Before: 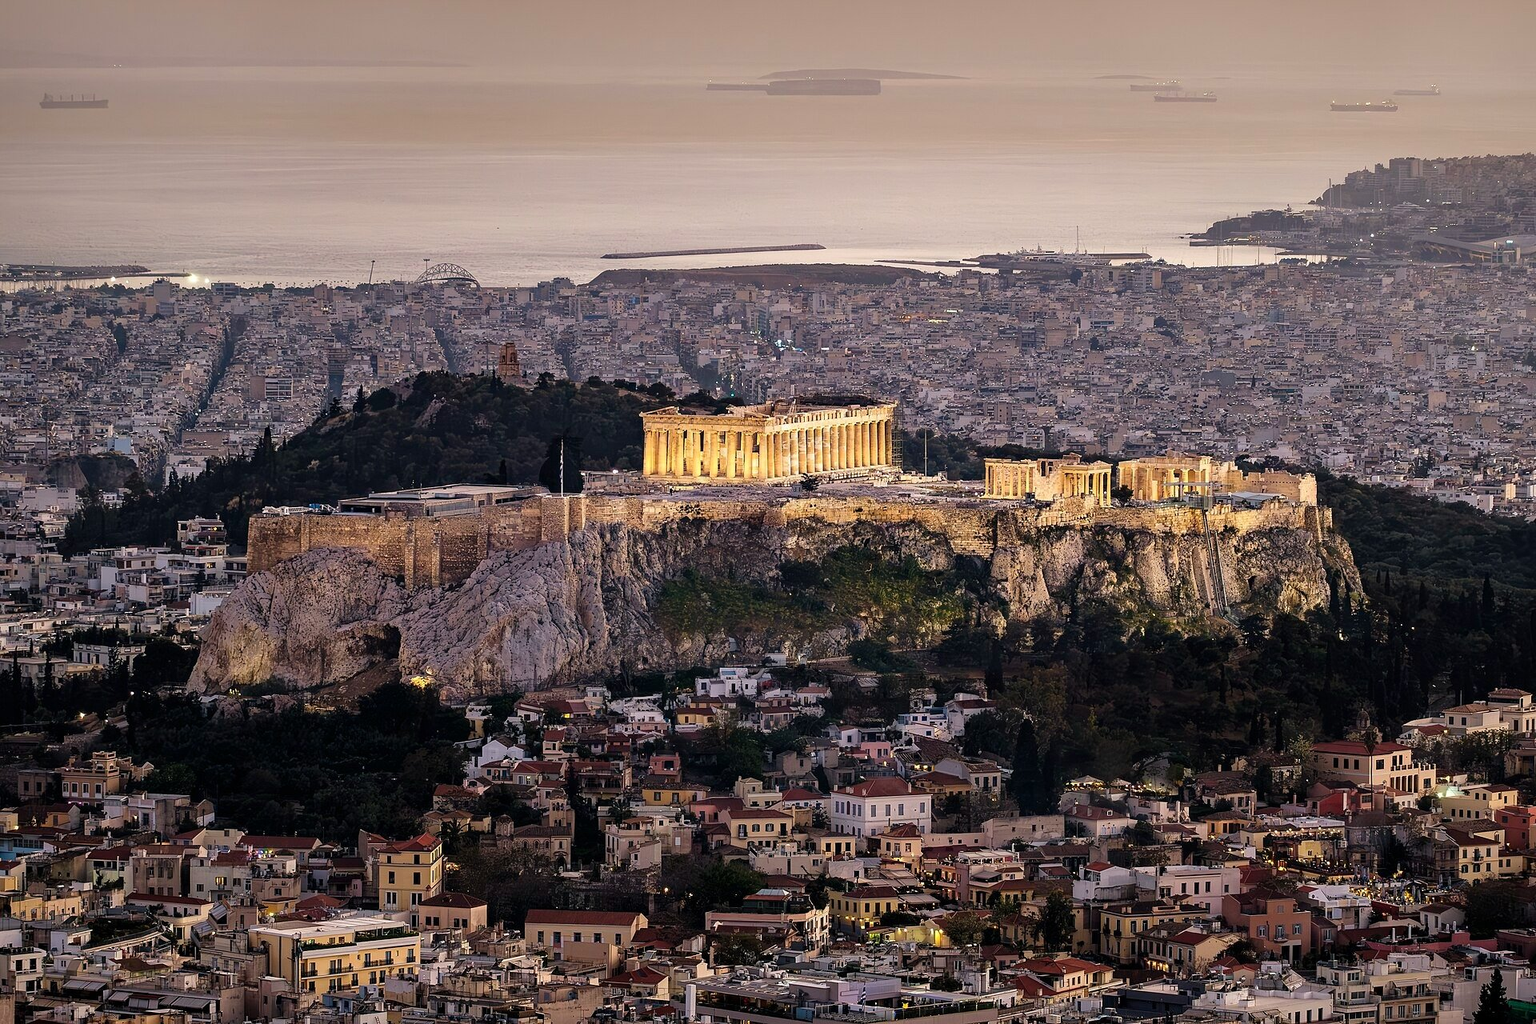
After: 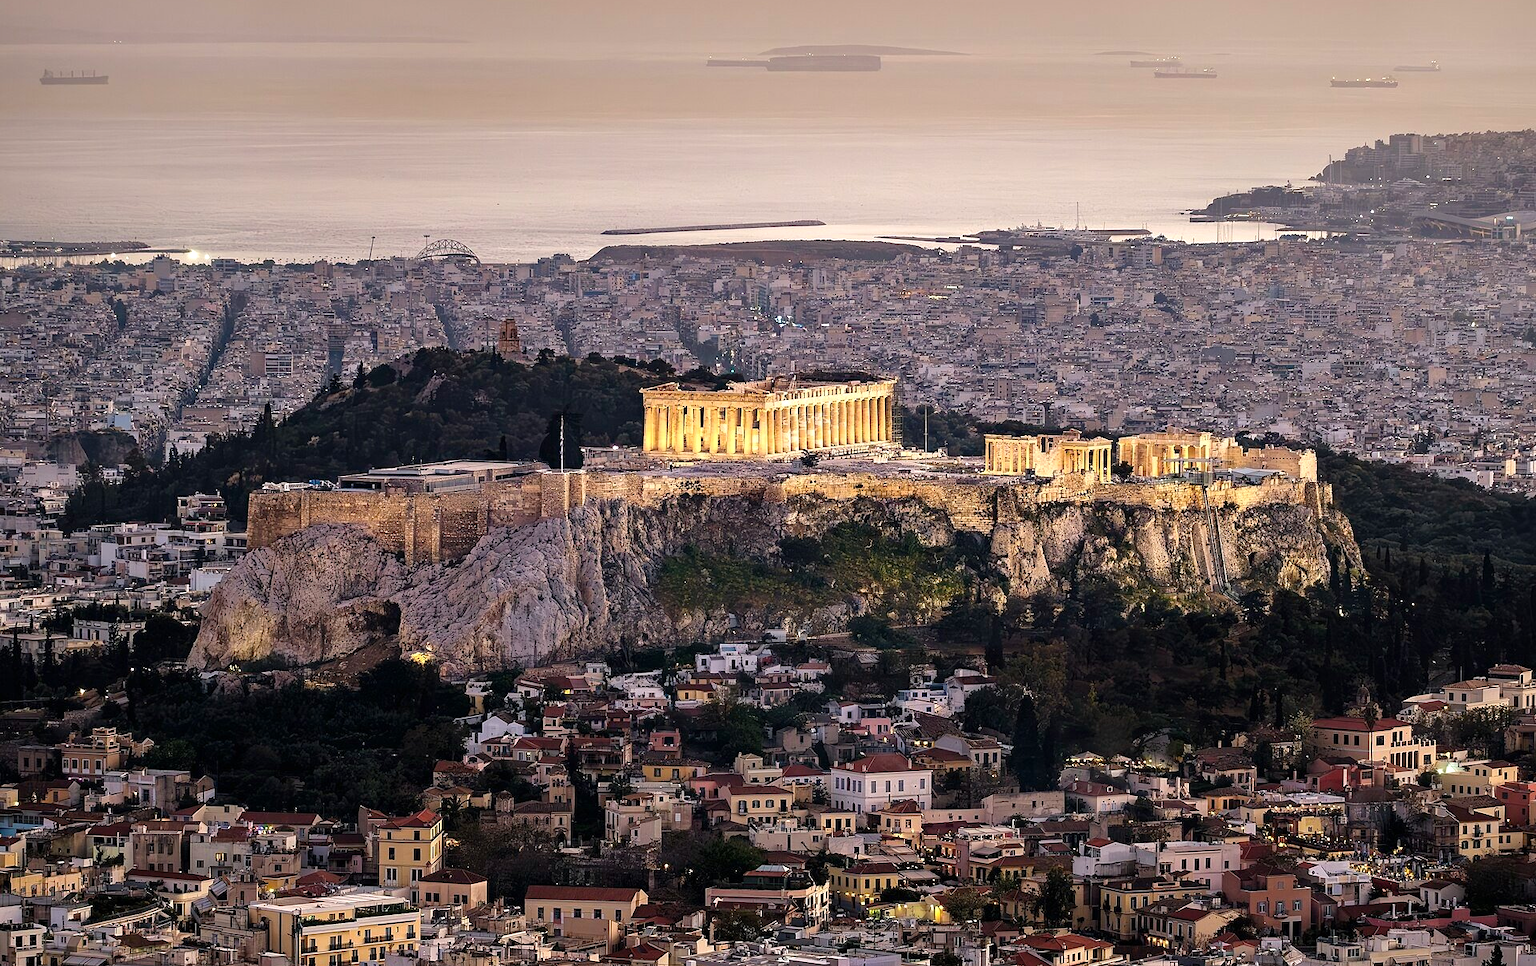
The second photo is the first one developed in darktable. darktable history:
exposure: exposure 0.299 EV, compensate exposure bias true, compensate highlight preservation false
crop and rotate: top 2.384%, bottom 3.19%
tone equalizer: edges refinement/feathering 500, mask exposure compensation -1.57 EV, preserve details no
